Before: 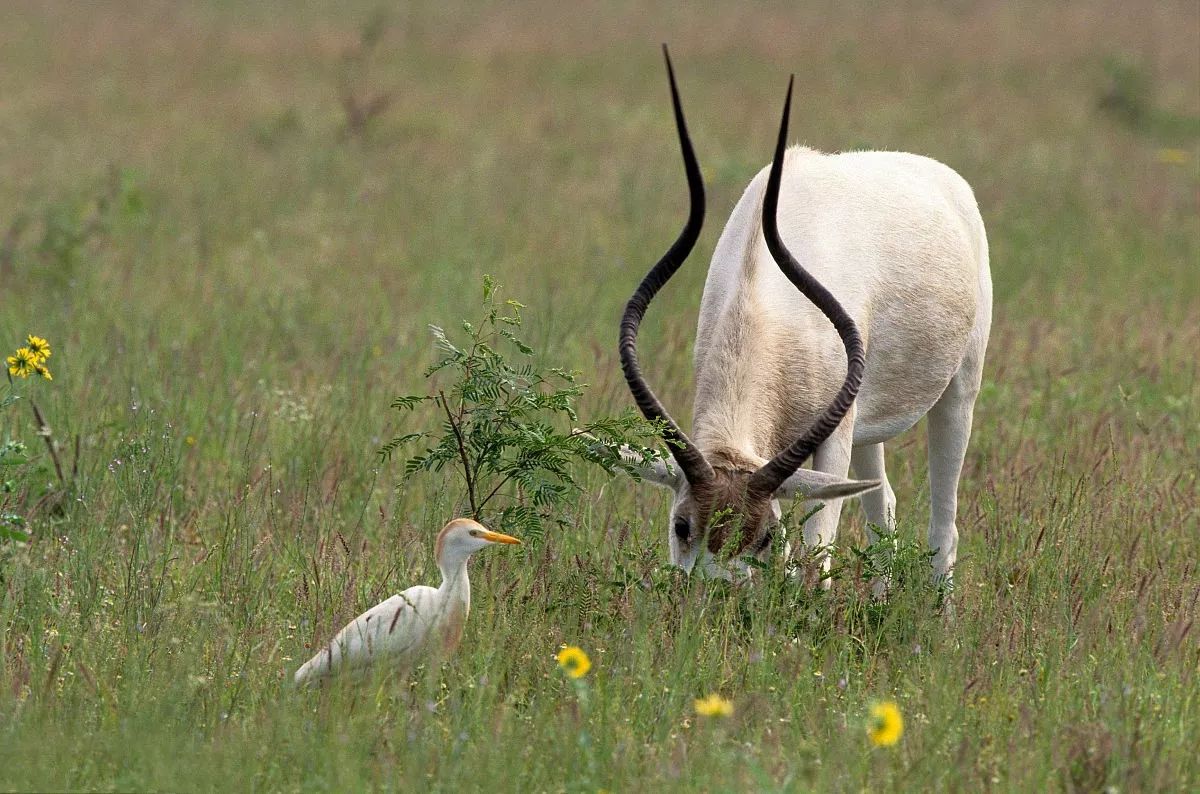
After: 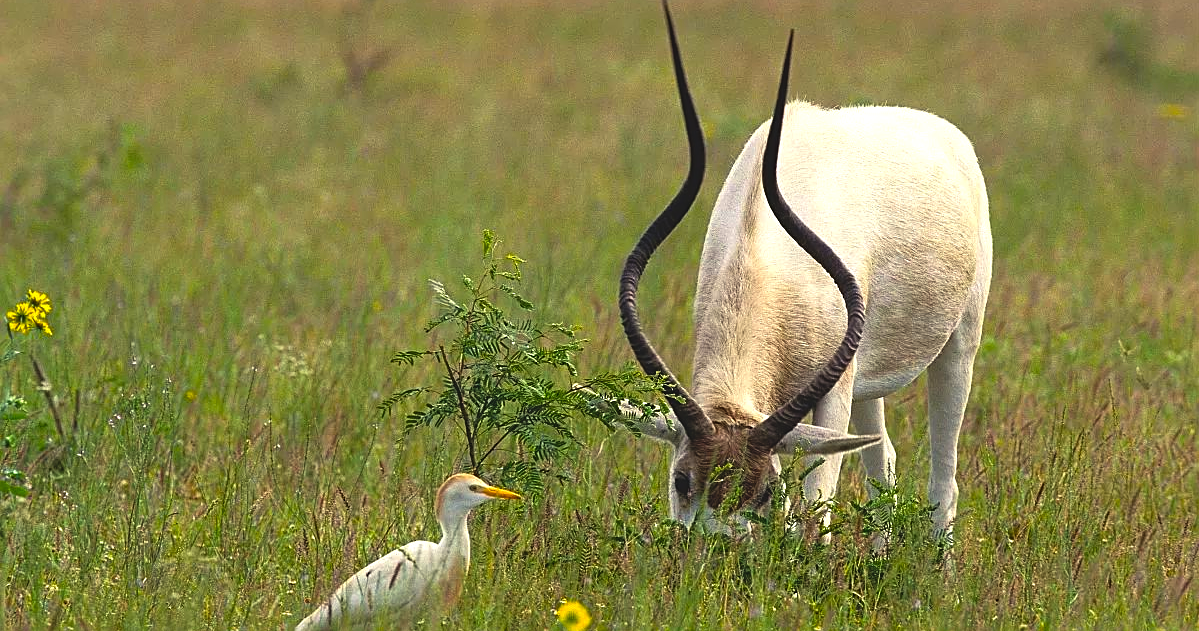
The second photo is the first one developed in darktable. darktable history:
color balance rgb: highlights gain › luminance 6.391%, highlights gain › chroma 2.619%, highlights gain › hue 89.91°, perceptual saturation grading › global saturation 36.669%, perceptual brilliance grading › highlights 11.574%, global vibrance 20%
exposure: black level correction -0.015, exposure -0.189 EV, compensate highlight preservation false
crop and rotate: top 5.67%, bottom 14.836%
tone equalizer: edges refinement/feathering 500, mask exposure compensation -1.57 EV, preserve details no
sharpen: on, module defaults
